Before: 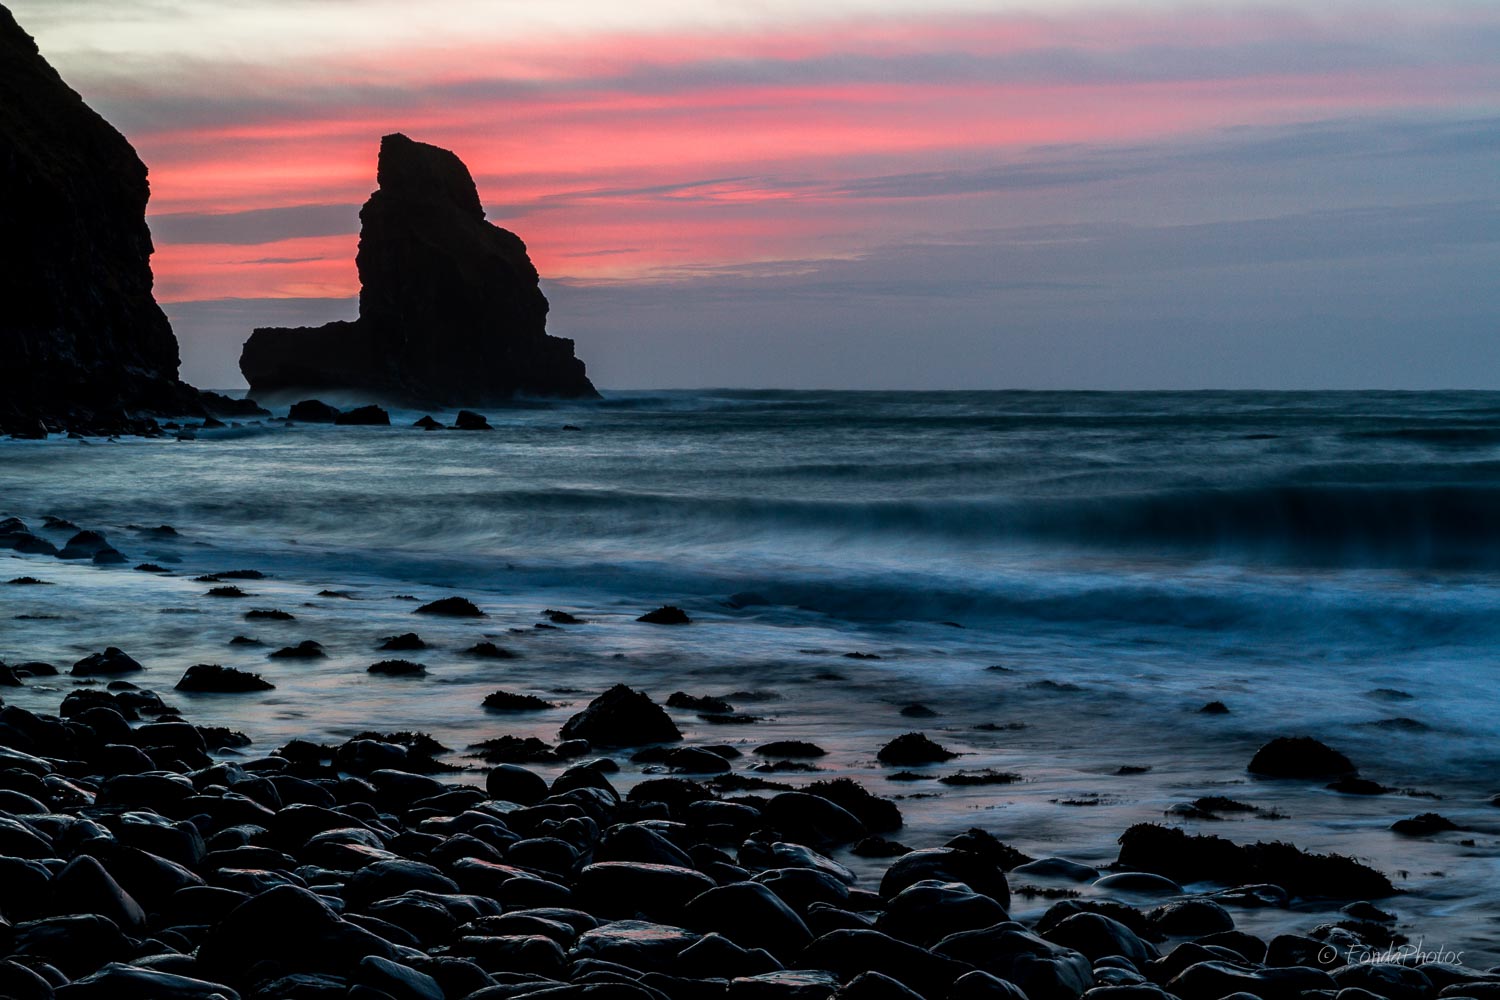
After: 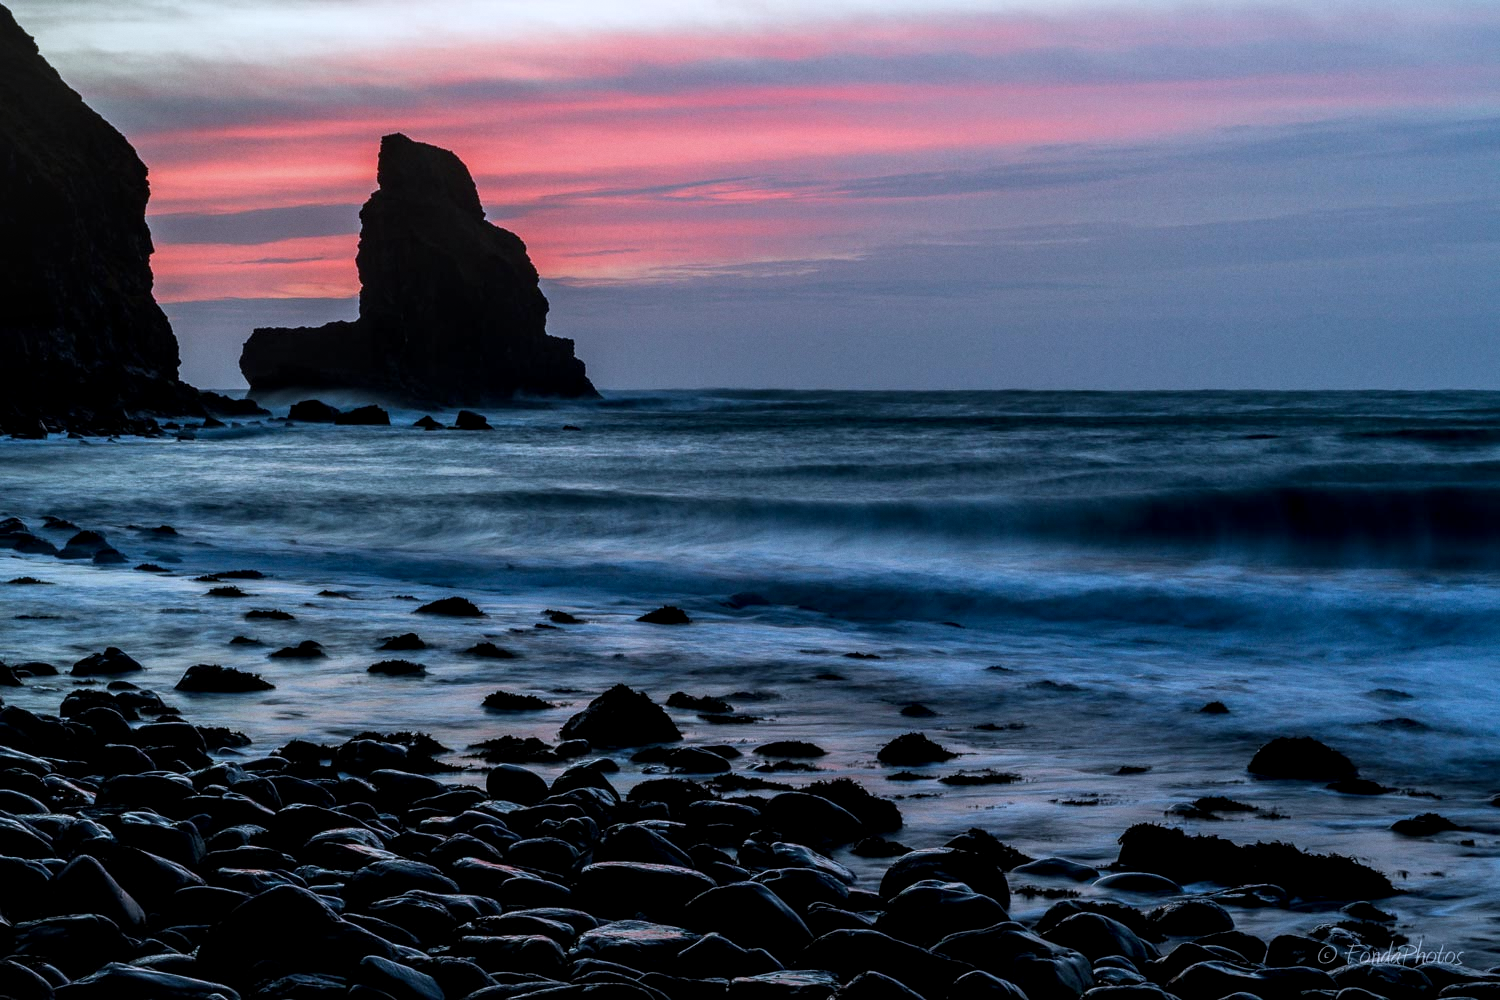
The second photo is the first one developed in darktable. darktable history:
exposure: exposure 0.014 EV, compensate highlight preservation false
white balance: red 0.931, blue 1.11
grain: coarseness 0.09 ISO, strength 10%
local contrast: on, module defaults
